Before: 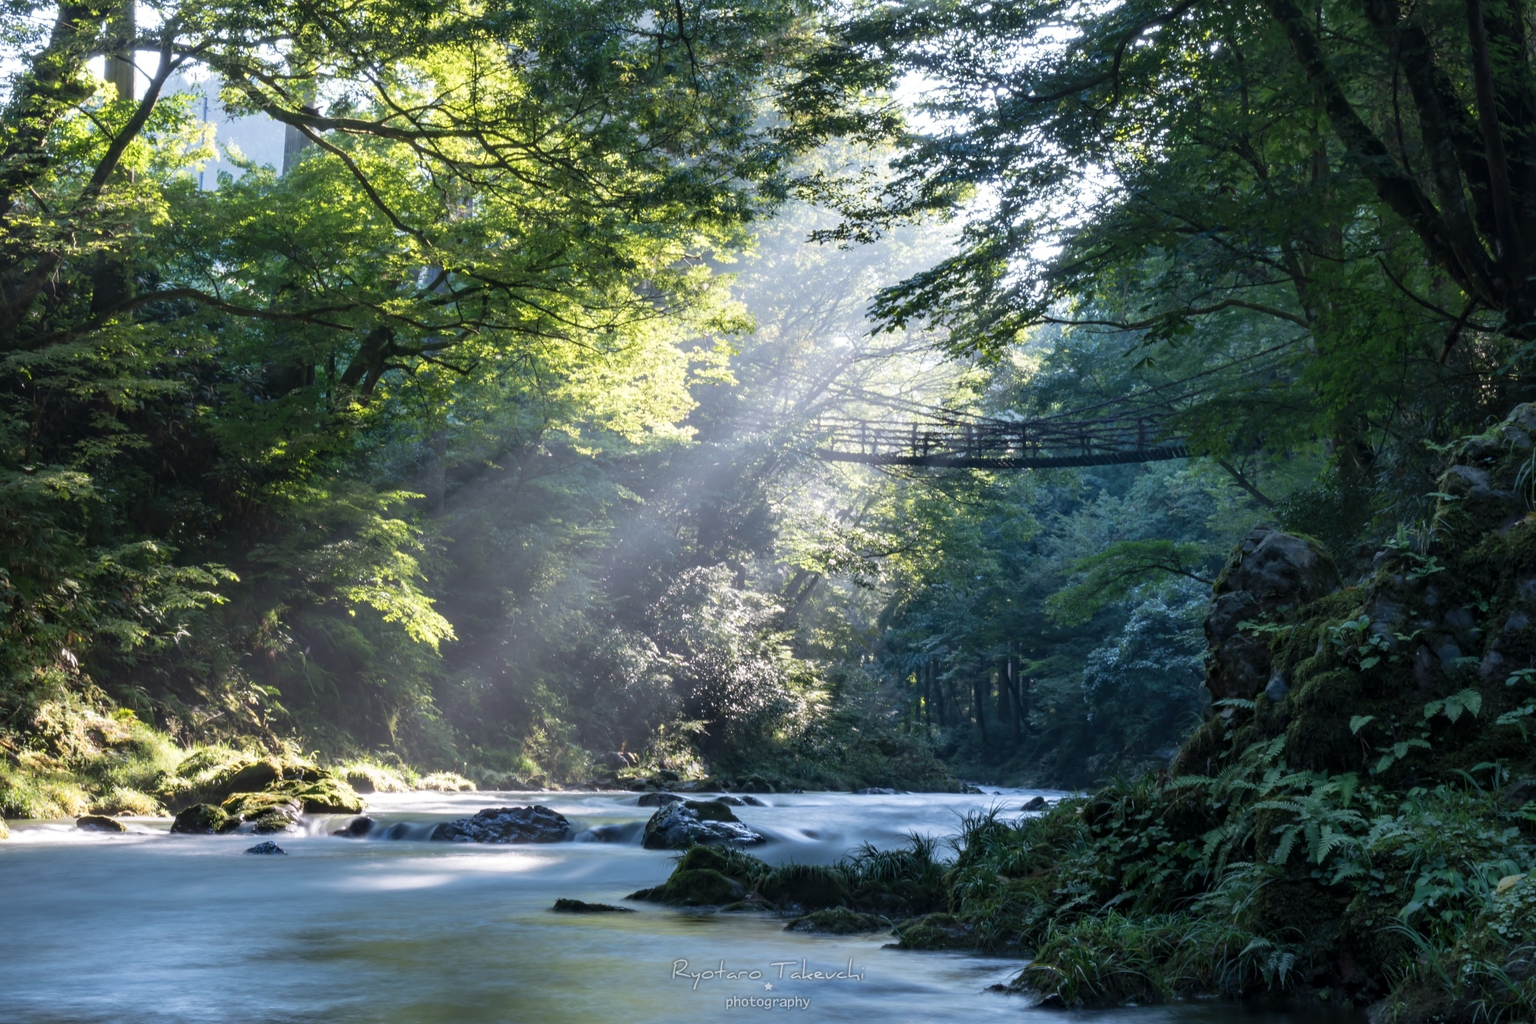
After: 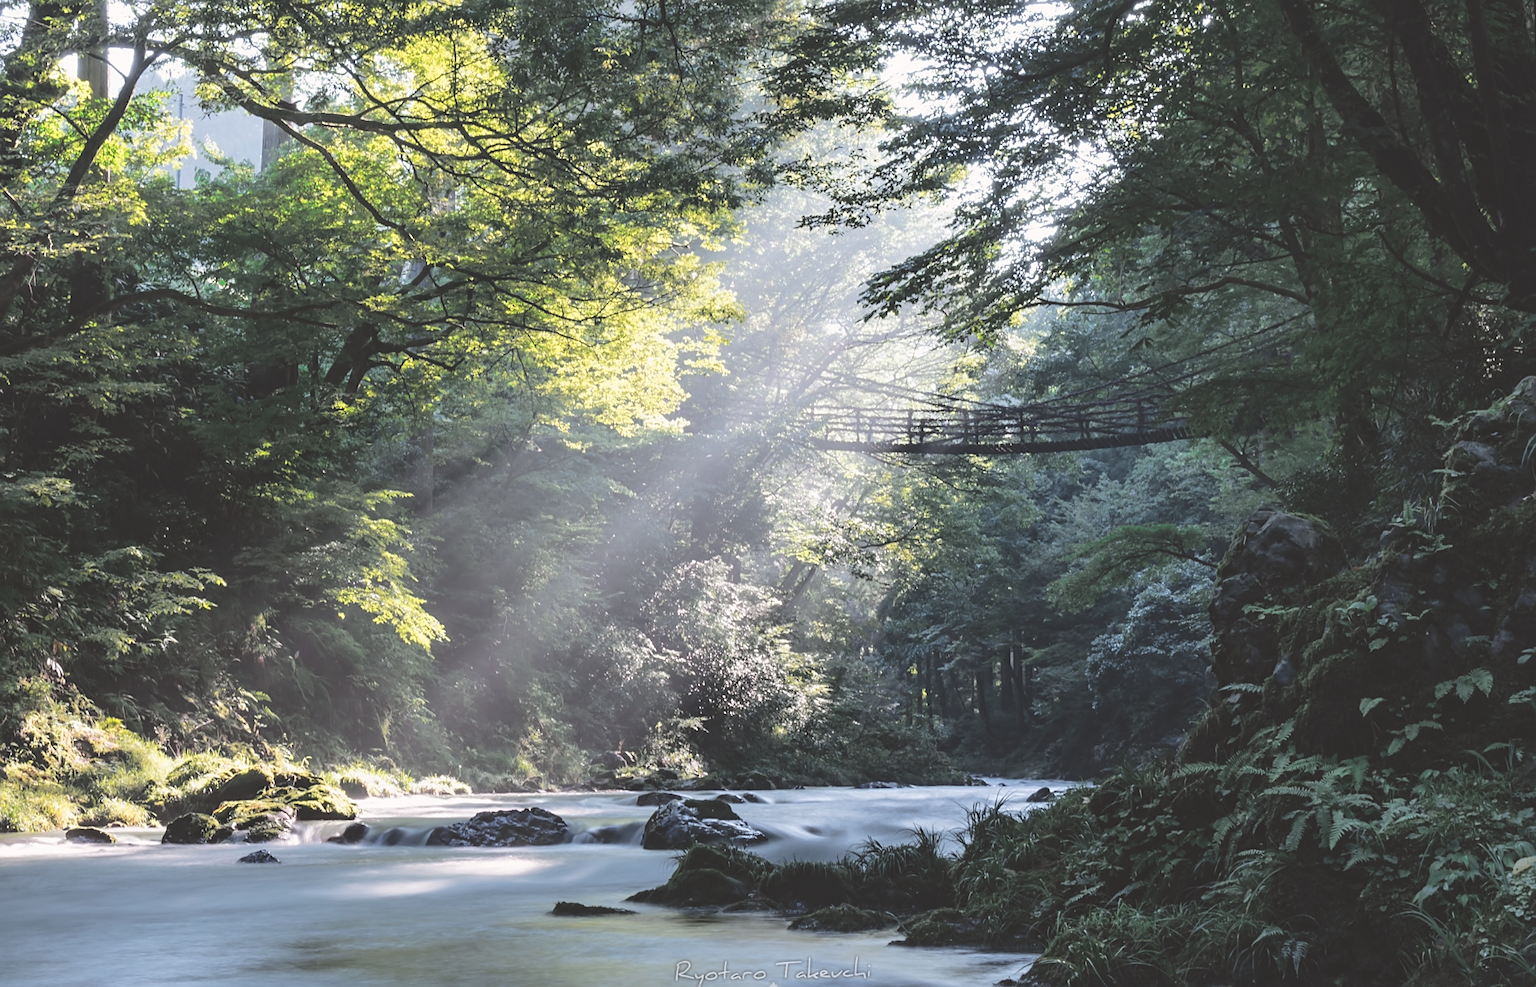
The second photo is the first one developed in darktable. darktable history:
color zones: curves: ch0 [(0, 0.5) (0.143, 0.52) (0.286, 0.5) (0.429, 0.5) (0.571, 0.5) (0.714, 0.5) (0.857, 0.5) (1, 0.5)]; ch1 [(0, 0.489) (0.155, 0.45) (0.286, 0.466) (0.429, 0.5) (0.571, 0.5) (0.714, 0.5) (0.857, 0.5) (1, 0.489)]
crop: left 1.964%, top 3.251%, right 1.122%, bottom 4.933%
contrast brightness saturation: contrast 0.04, saturation 0.16
exposure: black level correction -0.041, exposure 0.064 EV, compensate highlight preservation false
sharpen: on, module defaults
tone curve: curves: ch0 [(0, 0.032) (0.094, 0.08) (0.265, 0.208) (0.41, 0.417) (0.485, 0.524) (0.638, 0.673) (0.845, 0.828) (0.994, 0.964)]; ch1 [(0, 0) (0.161, 0.092) (0.37, 0.302) (0.437, 0.456) (0.469, 0.482) (0.498, 0.504) (0.576, 0.583) (0.644, 0.638) (0.725, 0.765) (1, 1)]; ch2 [(0, 0) (0.352, 0.403) (0.45, 0.469) (0.502, 0.504) (0.54, 0.521) (0.589, 0.576) (1, 1)], color space Lab, independent channels, preserve colors none
rotate and perspective: rotation -1.24°, automatic cropping off
